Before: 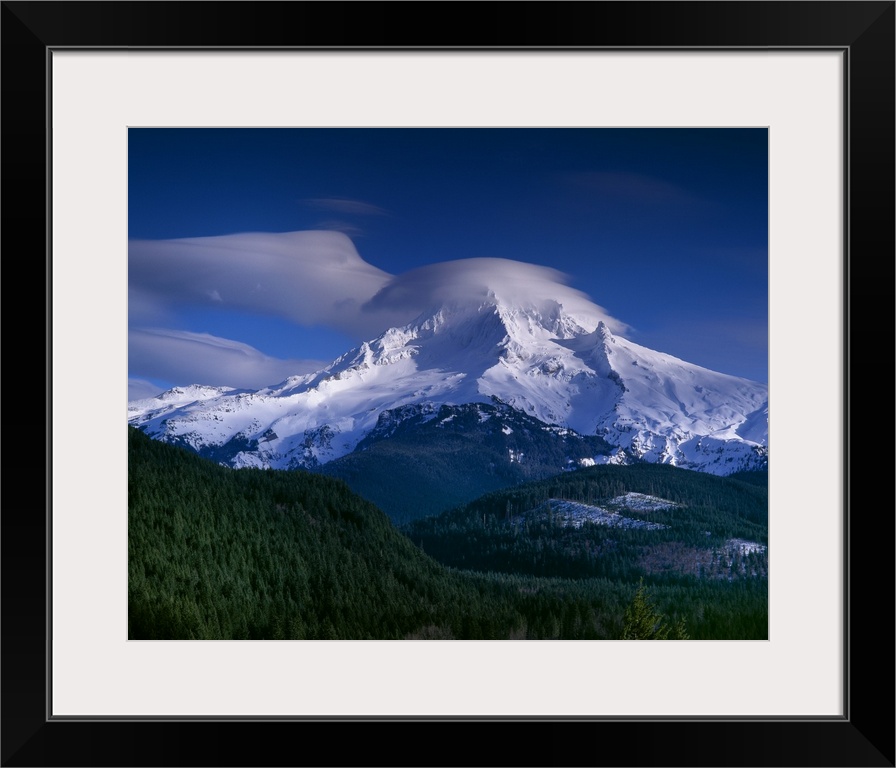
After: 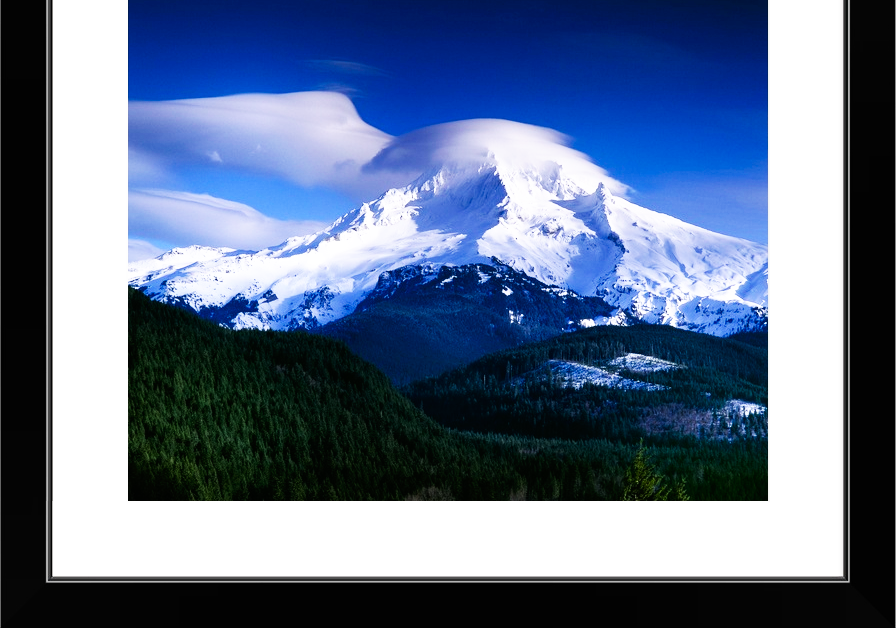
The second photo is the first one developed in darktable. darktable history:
tone equalizer: -8 EV -0.445 EV, -7 EV -0.363 EV, -6 EV -0.322 EV, -5 EV -0.189 EV, -3 EV 0.187 EV, -2 EV 0.318 EV, -1 EV 0.378 EV, +0 EV 0.398 EV, edges refinement/feathering 500, mask exposure compensation -1.57 EV, preserve details guided filter
crop and rotate: top 18.13%
base curve: curves: ch0 [(0, 0) (0.007, 0.004) (0.027, 0.03) (0.046, 0.07) (0.207, 0.54) (0.442, 0.872) (0.673, 0.972) (1, 1)], preserve colors none
